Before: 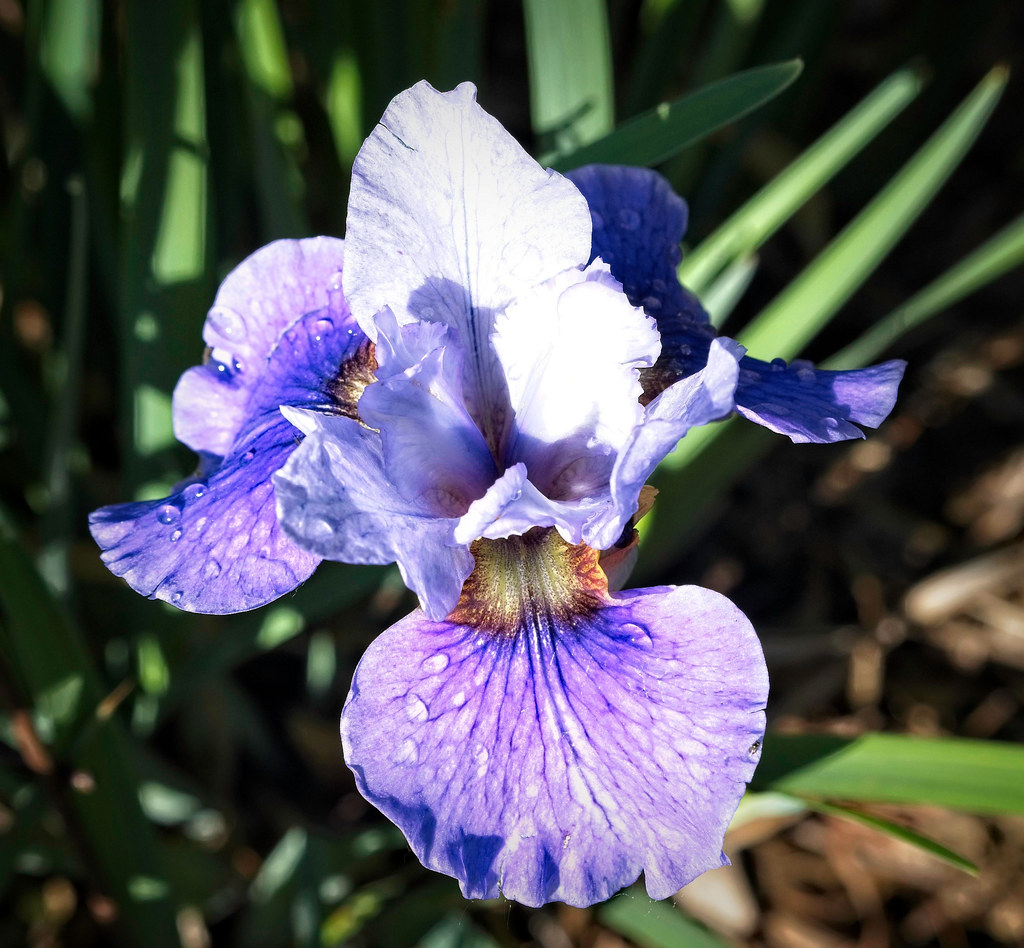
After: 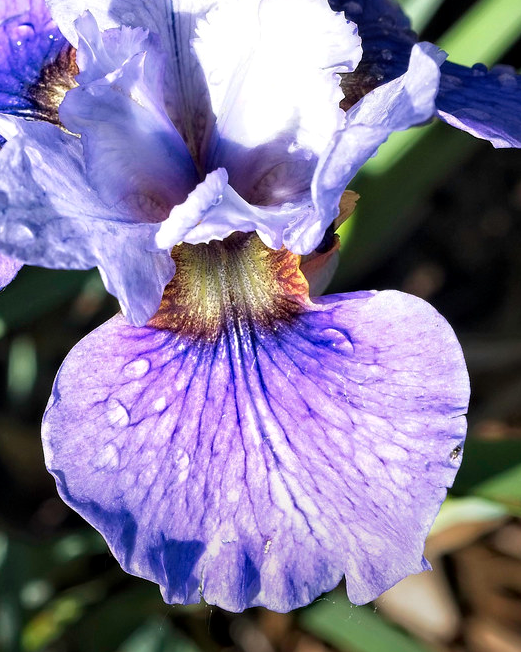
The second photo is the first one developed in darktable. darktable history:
local contrast: mode bilateral grid, contrast 20, coarseness 50, detail 120%, midtone range 0.2
crop and rotate: left 29.237%, top 31.152%, right 19.807%
